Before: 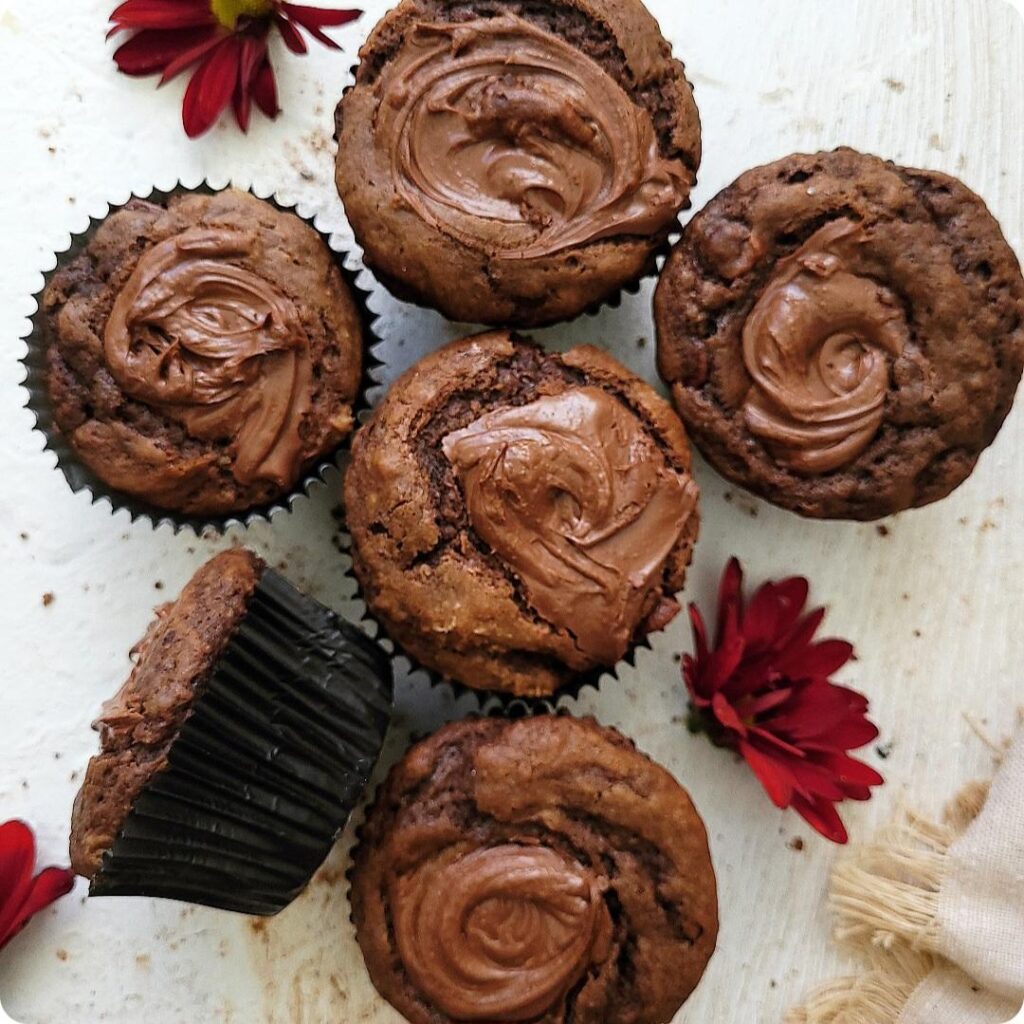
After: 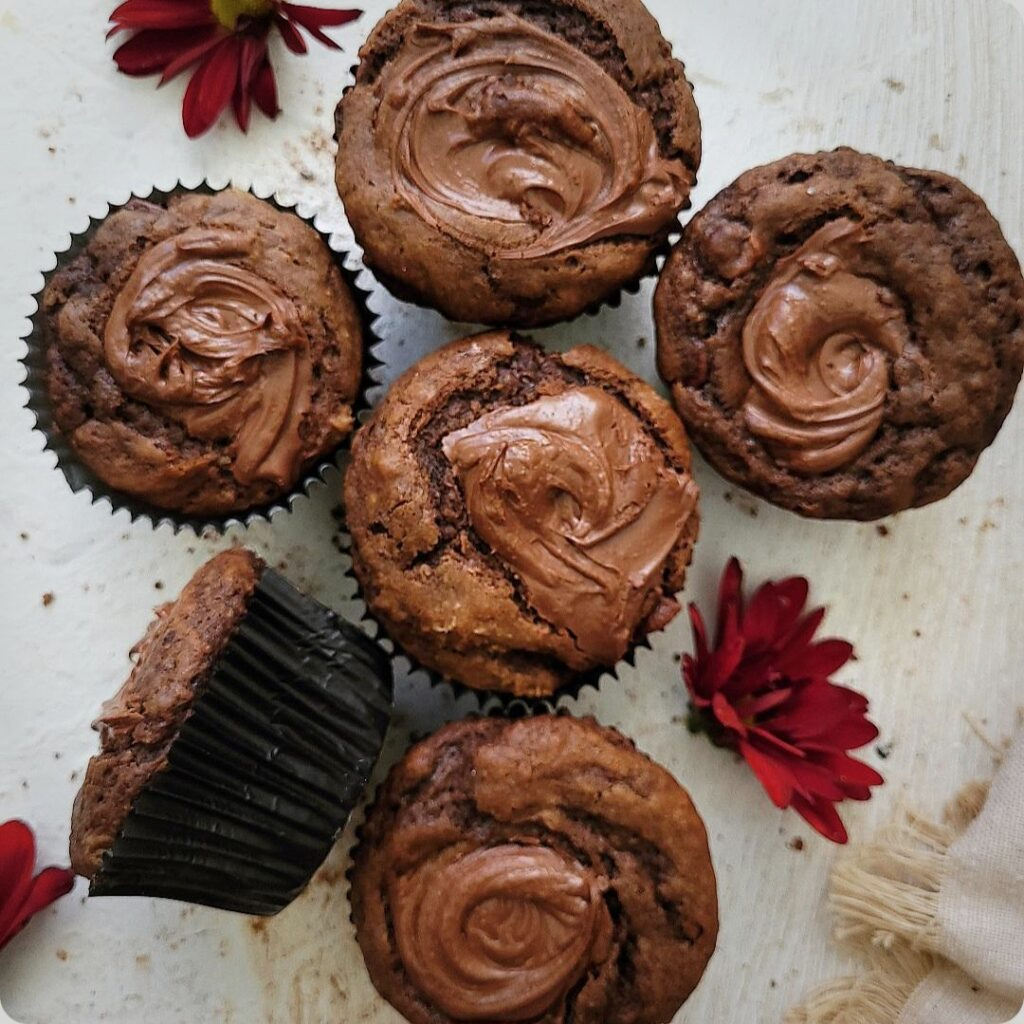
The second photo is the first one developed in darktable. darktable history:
vignetting: fall-off start 66.65%, fall-off radius 39.75%, brightness -0.313, saturation -0.059, automatic ratio true, width/height ratio 0.671
